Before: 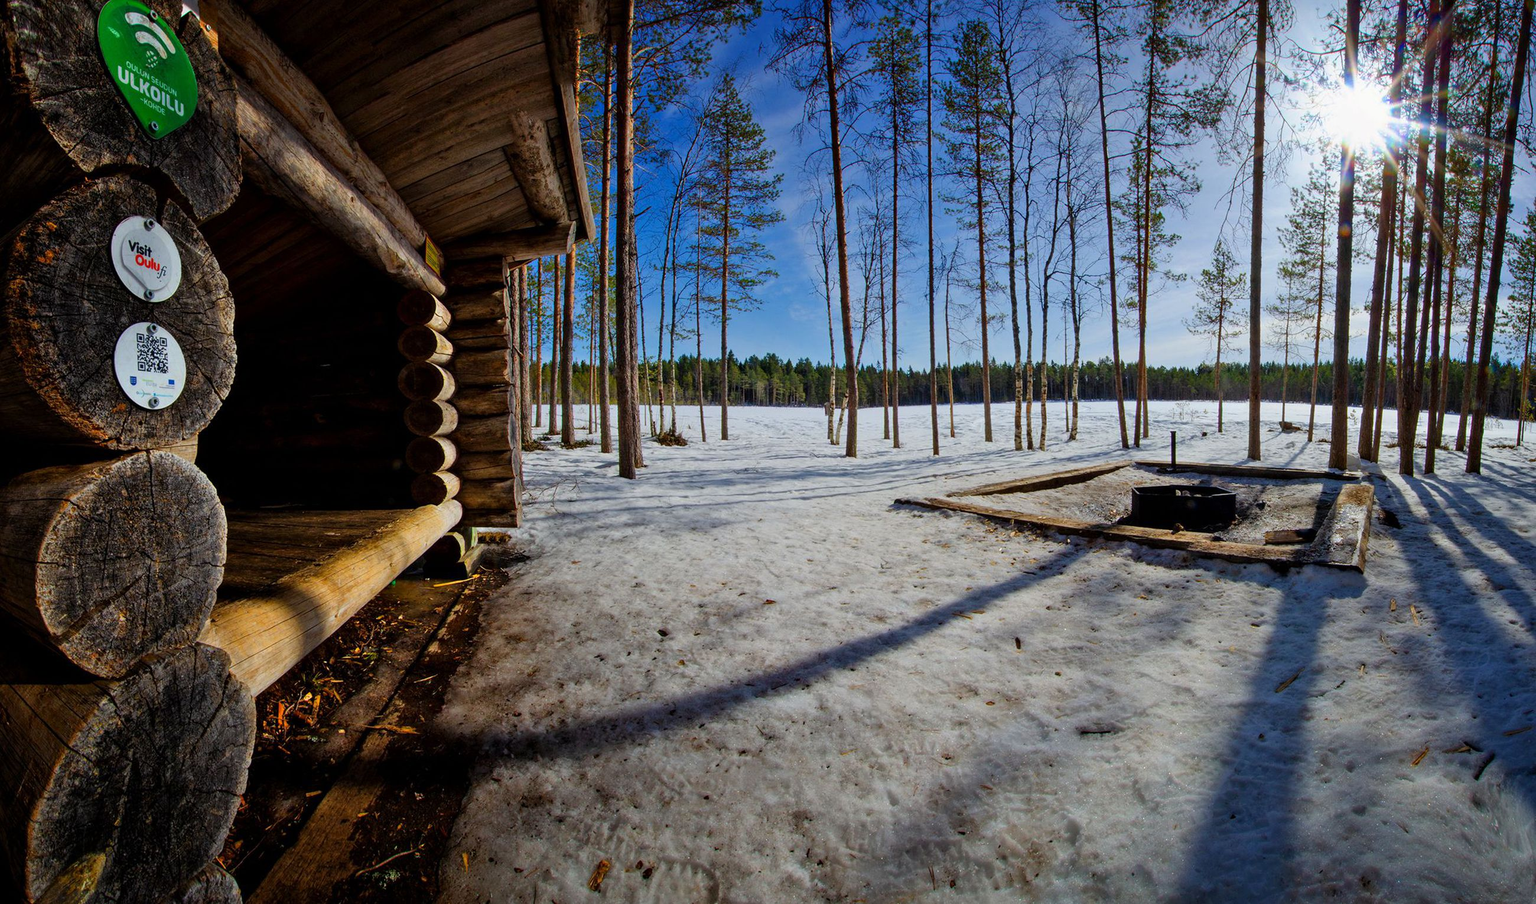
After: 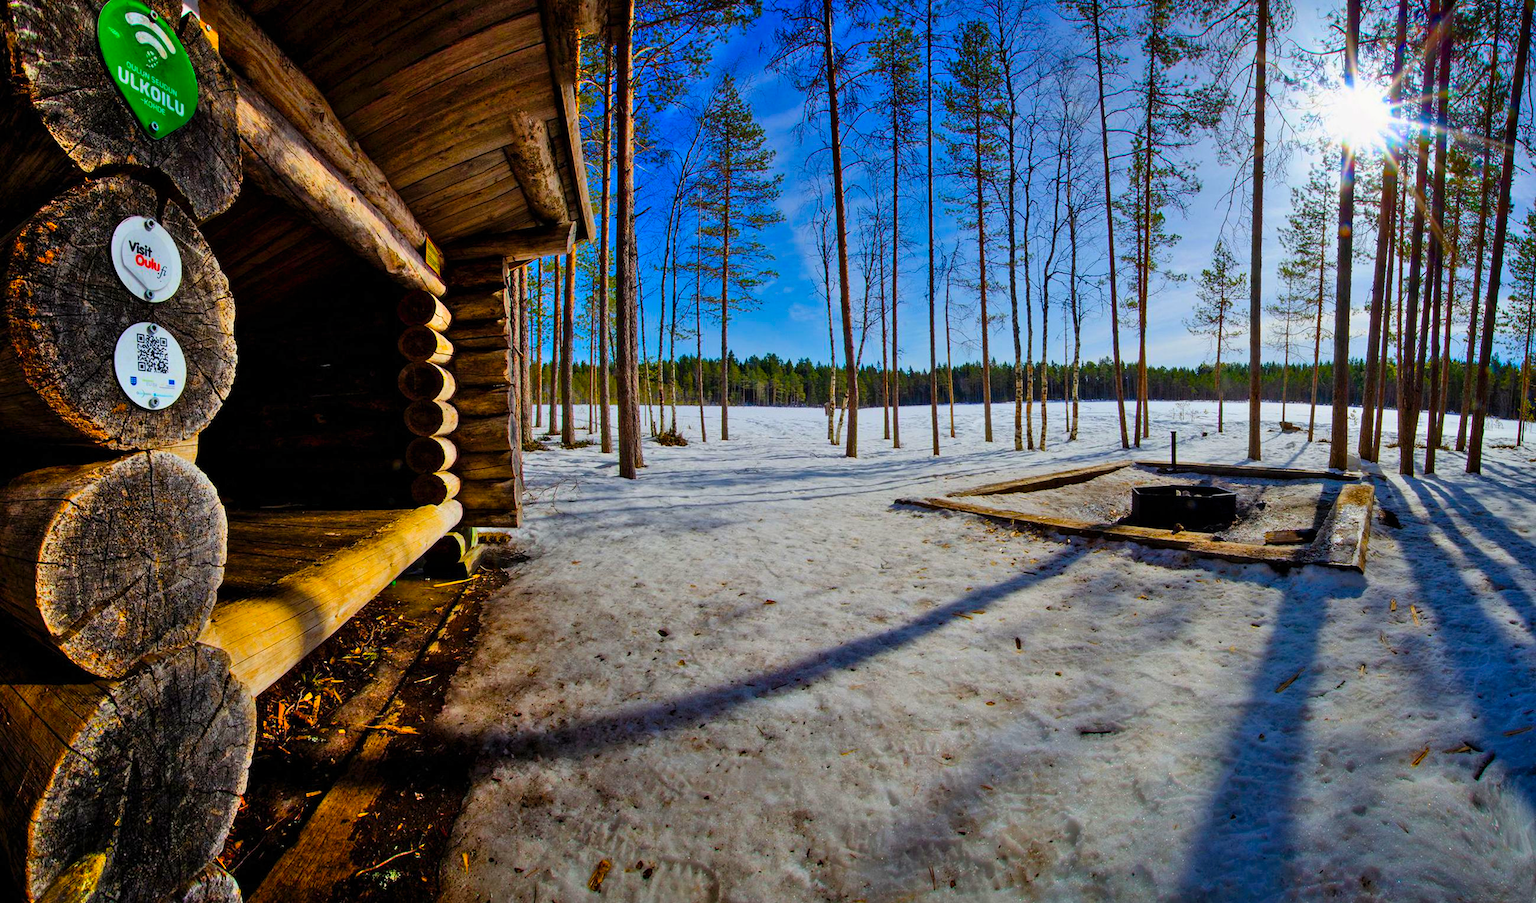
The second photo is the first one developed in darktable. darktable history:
shadows and highlights: low approximation 0.01, soften with gaussian
crop: bottom 0.056%
color balance rgb: linear chroma grading › global chroma 8.967%, perceptual saturation grading › global saturation 30.97%, global vibrance 20%
